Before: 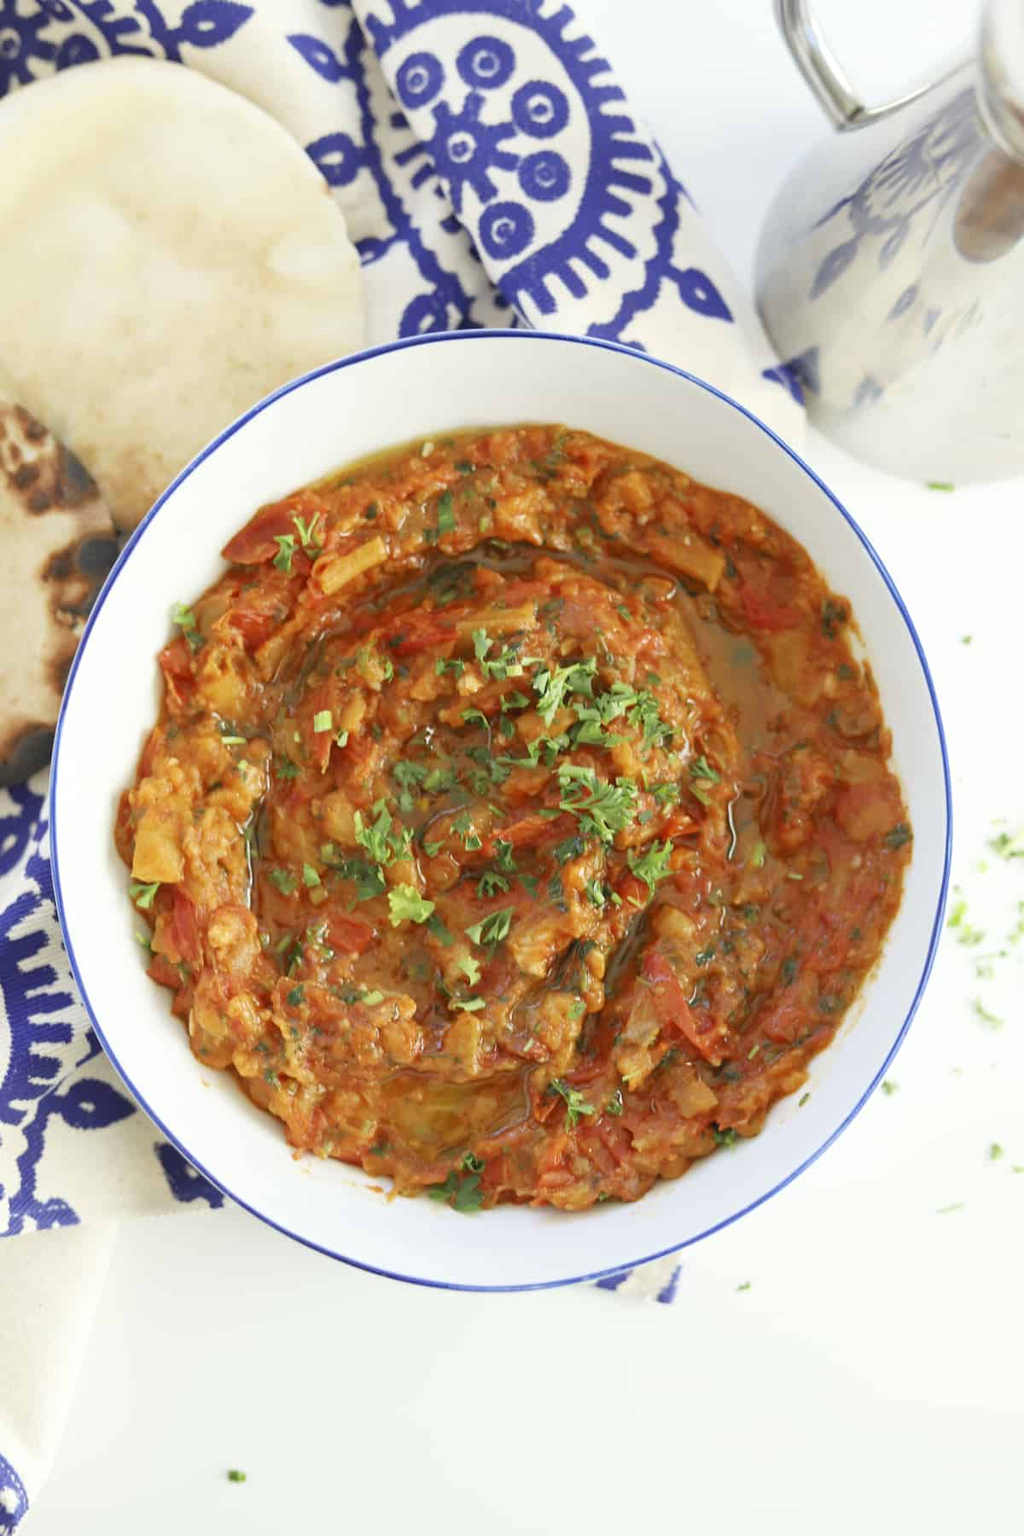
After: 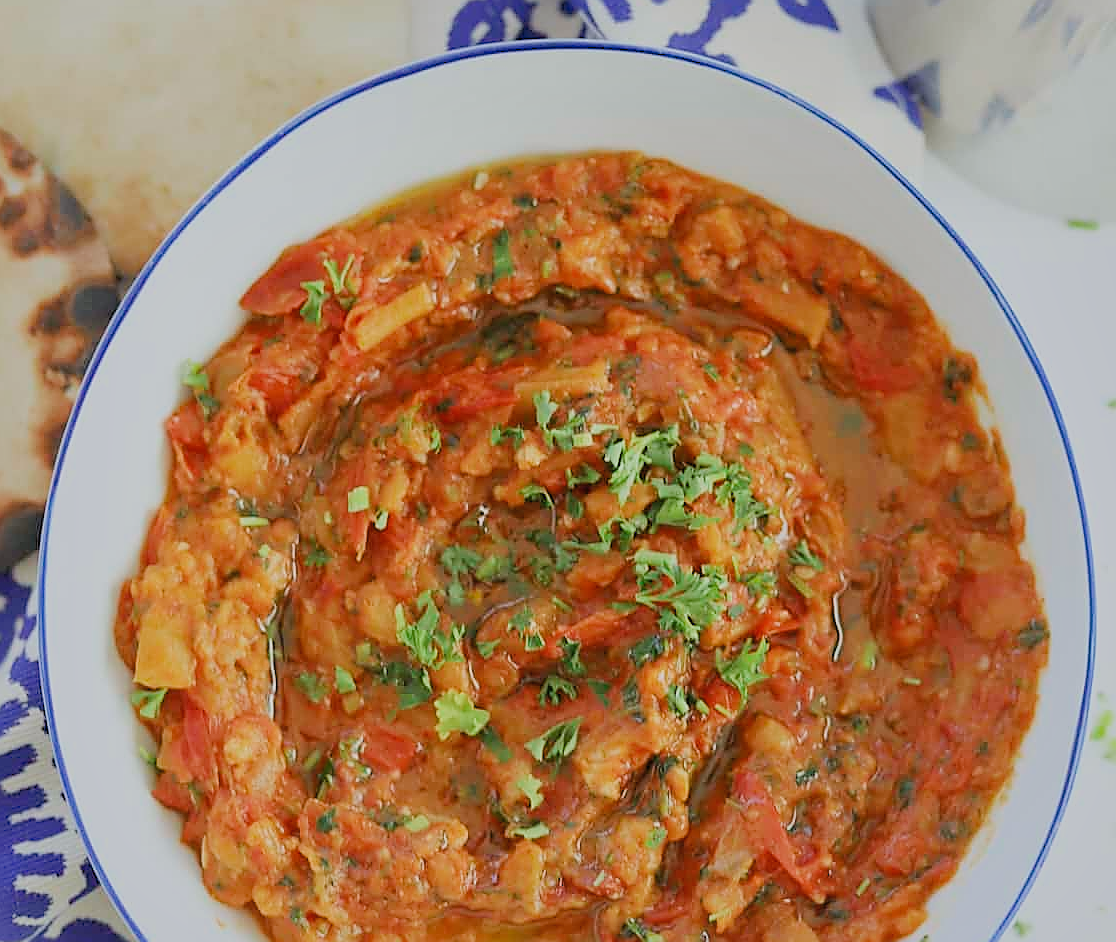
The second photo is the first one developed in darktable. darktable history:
white balance: red 0.983, blue 1.036
shadows and highlights: on, module defaults
sharpen: radius 1.4, amount 1.25, threshold 0.7
crop: left 1.744%, top 19.225%, right 5.069%, bottom 28.357%
bloom: size 5%, threshold 95%, strength 15%
filmic rgb: black relative exposure -7.65 EV, white relative exposure 4.56 EV, hardness 3.61
